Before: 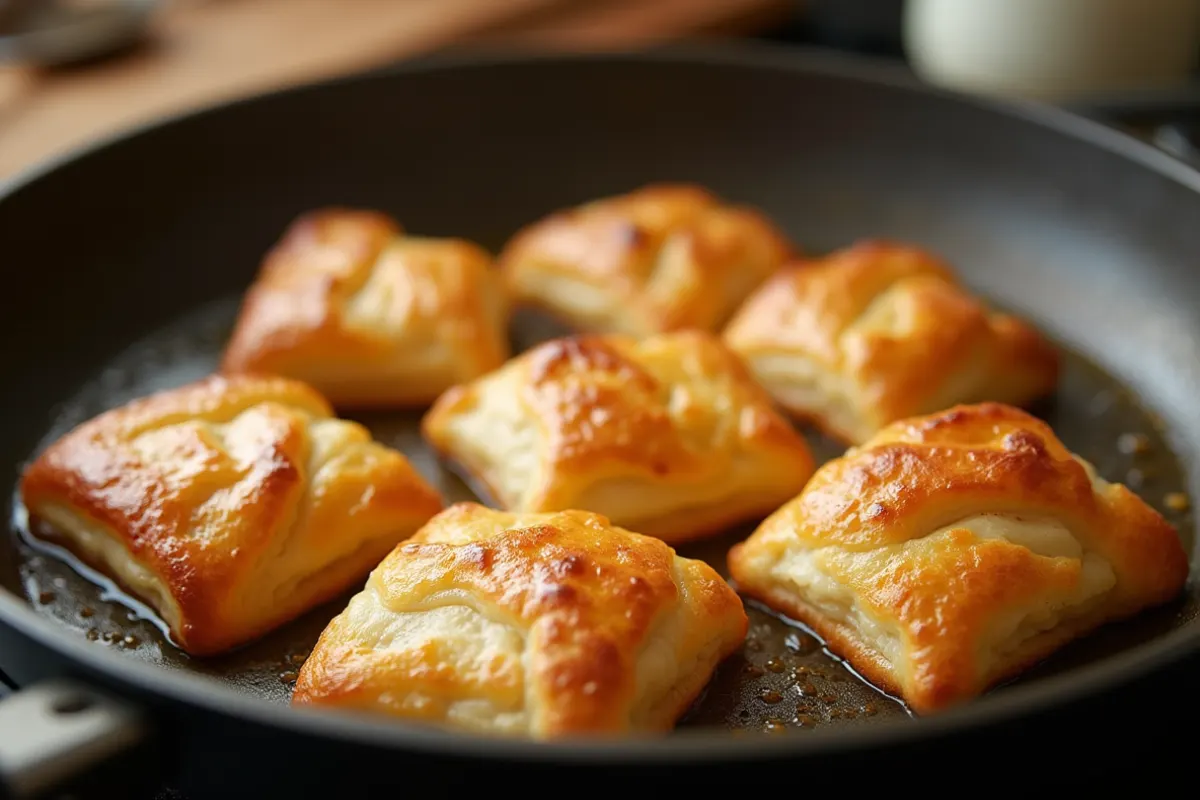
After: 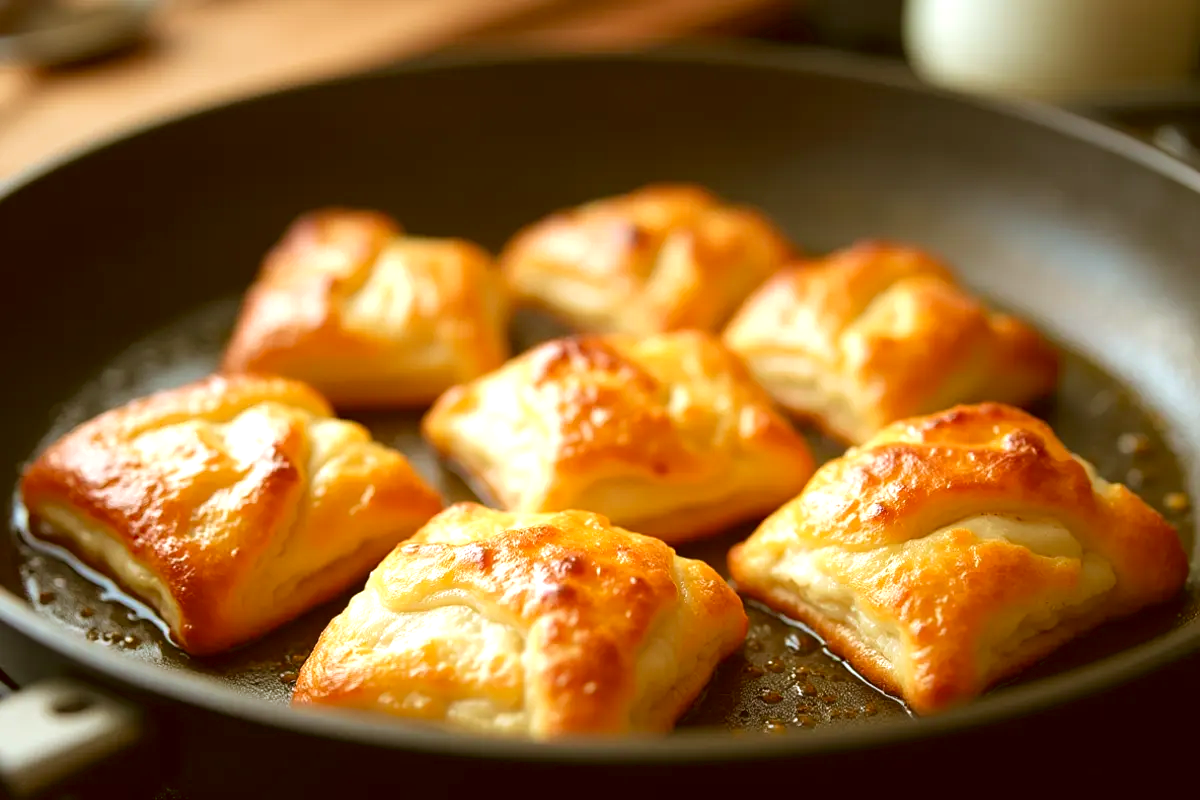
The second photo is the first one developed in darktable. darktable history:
tone equalizer: on, module defaults
color correction: highlights a* -0.465, highlights b* 0.174, shadows a* 4.82, shadows b* 20.12
exposure: exposure 0.606 EV, compensate exposure bias true, compensate highlight preservation false
velvia: on, module defaults
